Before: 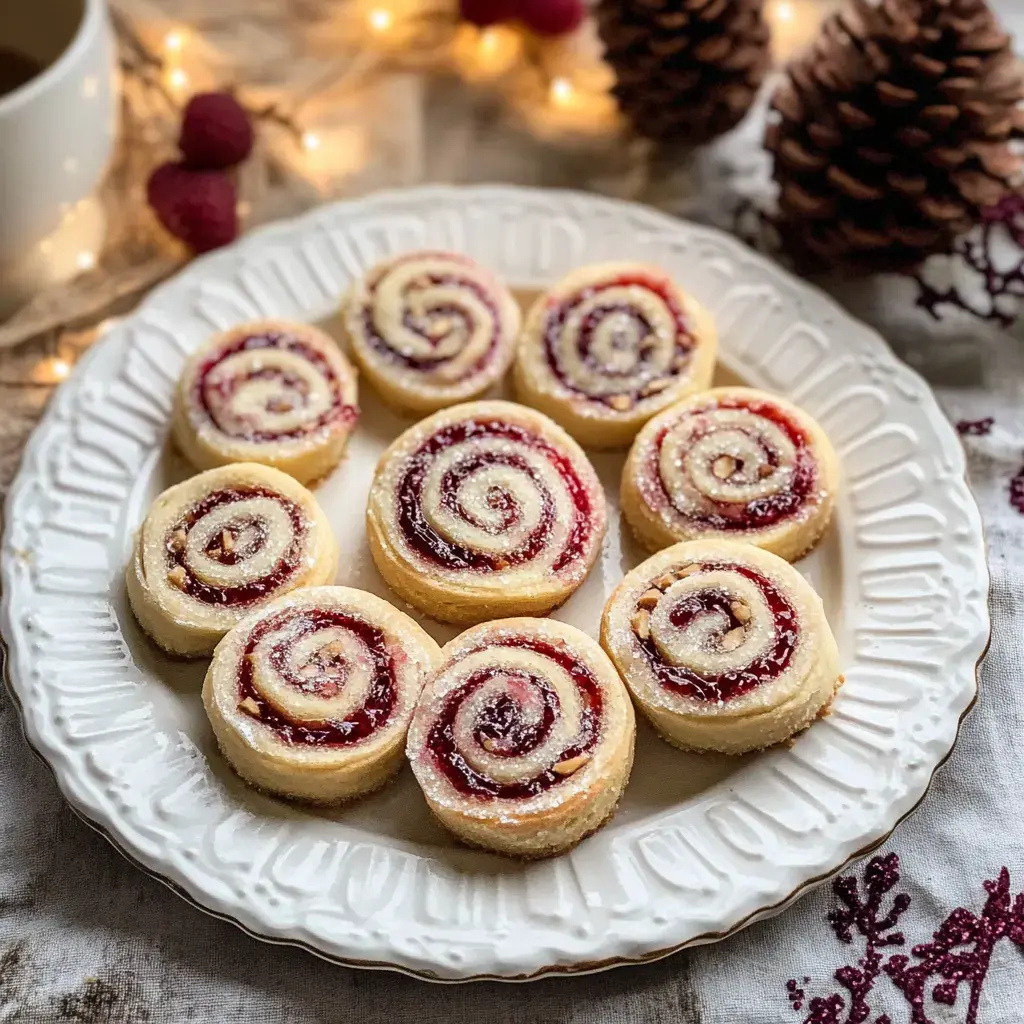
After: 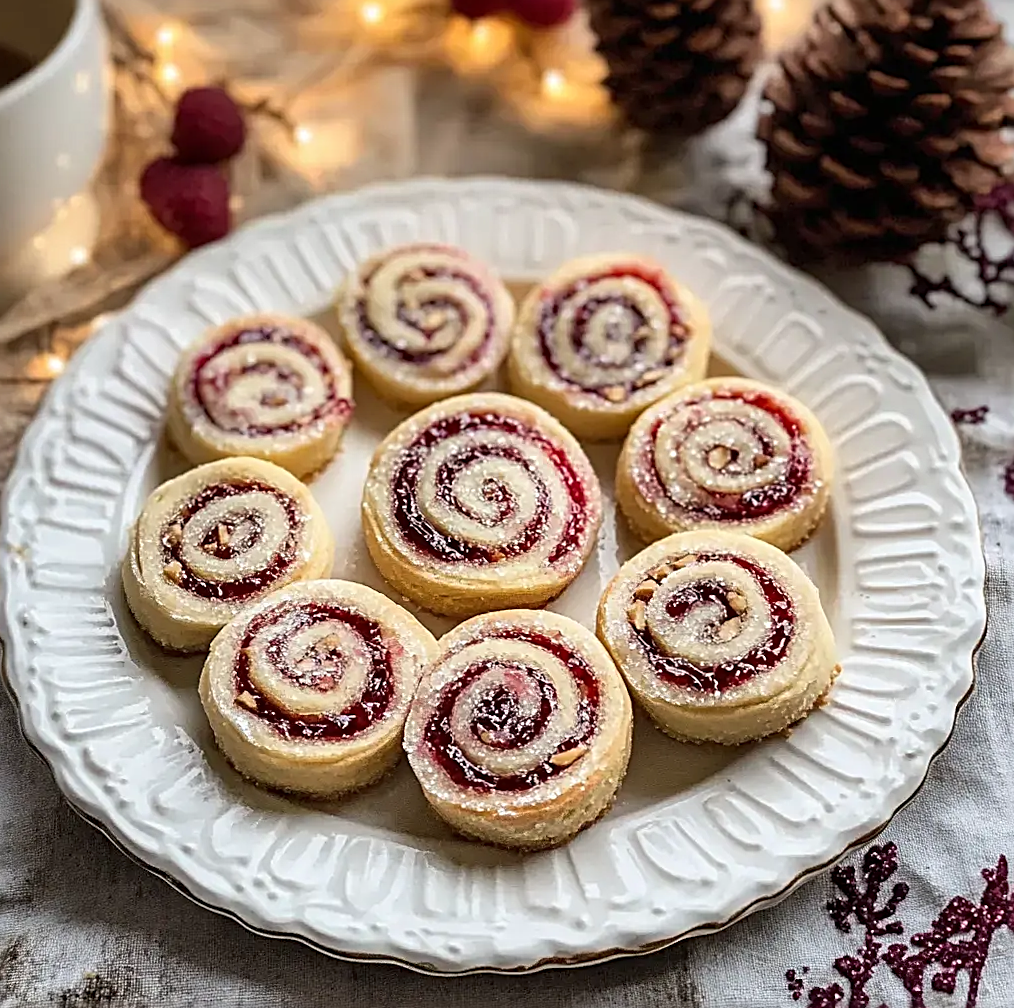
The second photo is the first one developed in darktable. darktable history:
rotate and perspective: rotation -0.45°, automatic cropping original format, crop left 0.008, crop right 0.992, crop top 0.012, crop bottom 0.988
sharpen: radius 2.584, amount 0.688
shadows and highlights: shadows 32, highlights -32, soften with gaussian
